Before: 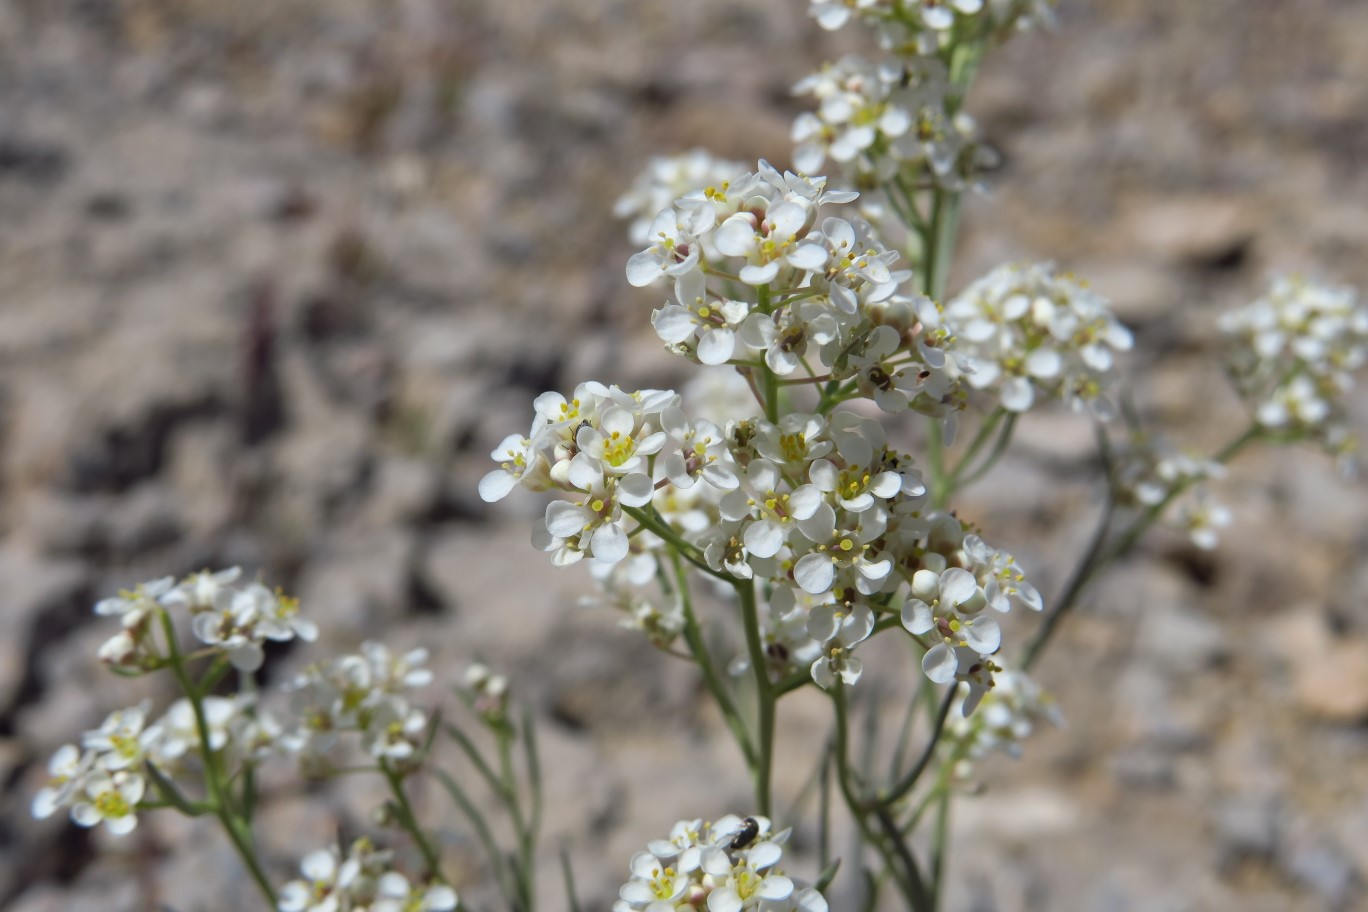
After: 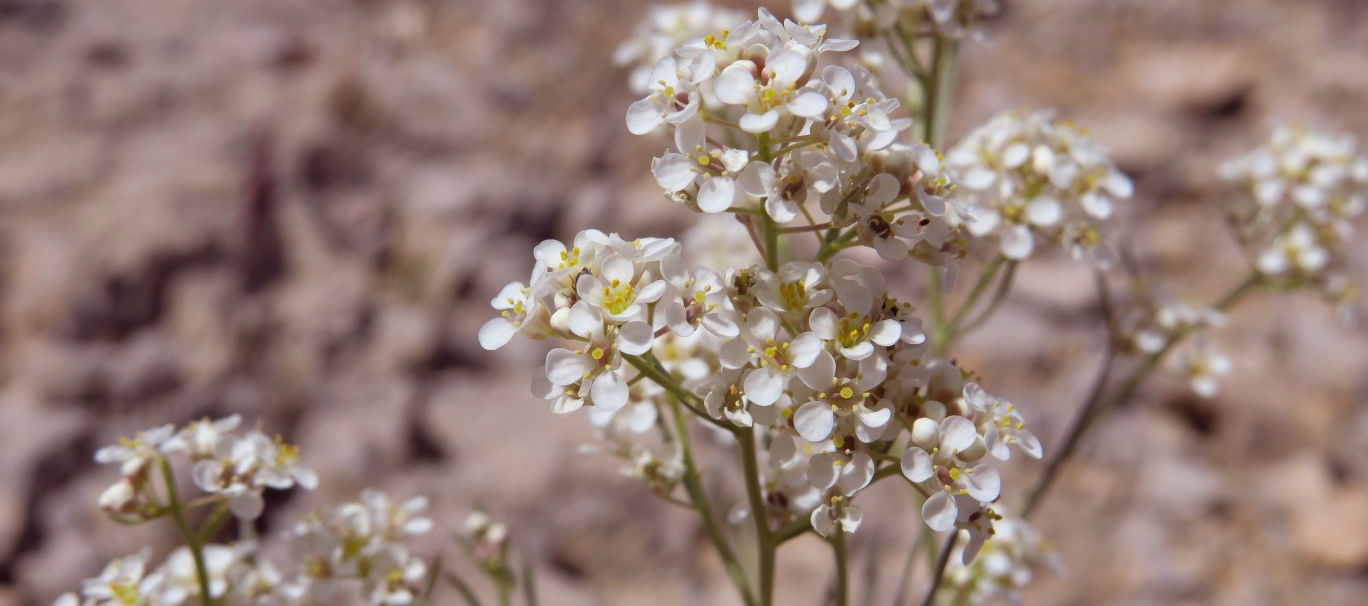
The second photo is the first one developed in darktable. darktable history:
crop: top 16.727%, bottom 16.727%
rgb levels: mode RGB, independent channels, levels [[0, 0.474, 1], [0, 0.5, 1], [0, 0.5, 1]]
exposure: exposure -0.041 EV, compensate highlight preservation false
